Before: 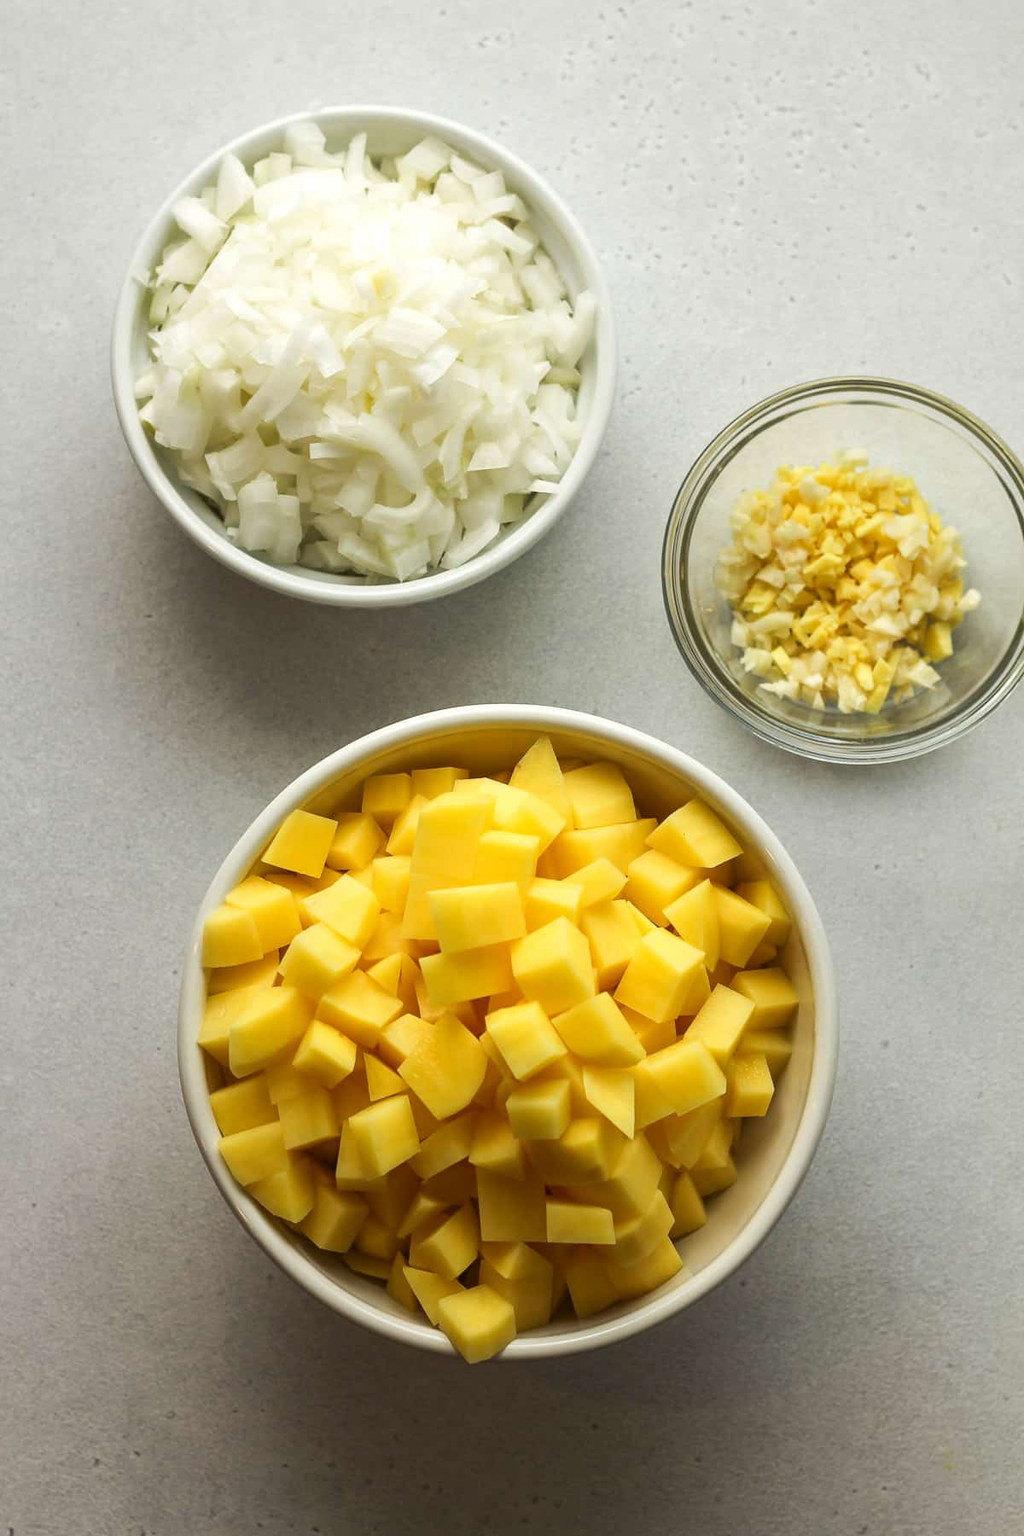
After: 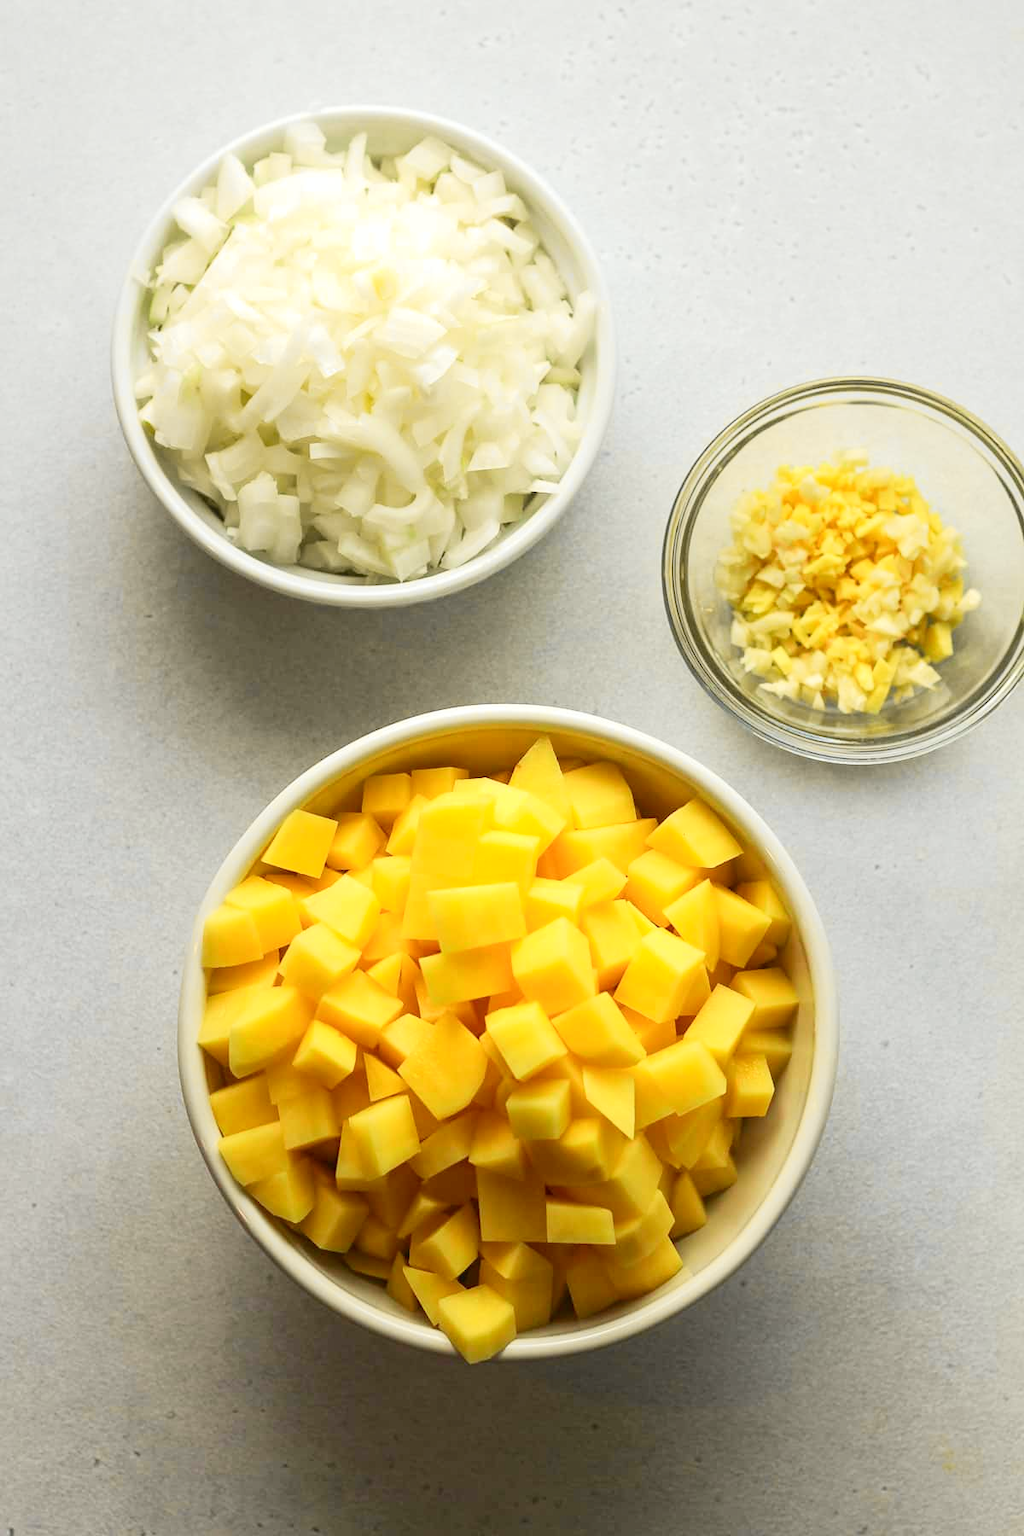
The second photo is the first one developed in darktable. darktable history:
tone curve: curves: ch0 [(0, 0.009) (0.037, 0.035) (0.131, 0.126) (0.275, 0.28) (0.476, 0.514) (0.617, 0.667) (0.704, 0.759) (0.813, 0.863) (0.911, 0.931) (0.997, 1)]; ch1 [(0, 0) (0.318, 0.271) (0.444, 0.438) (0.493, 0.496) (0.508, 0.5) (0.534, 0.535) (0.57, 0.582) (0.65, 0.664) (0.746, 0.764) (1, 1)]; ch2 [(0, 0) (0.246, 0.24) (0.36, 0.381) (0.415, 0.434) (0.476, 0.492) (0.502, 0.499) (0.522, 0.518) (0.533, 0.534) (0.586, 0.598) (0.634, 0.643) (0.706, 0.717) (0.853, 0.83) (1, 0.951)], color space Lab, independent channels, preserve colors none
contrast brightness saturation: contrast 0.071, brightness 0.081, saturation 0.179
